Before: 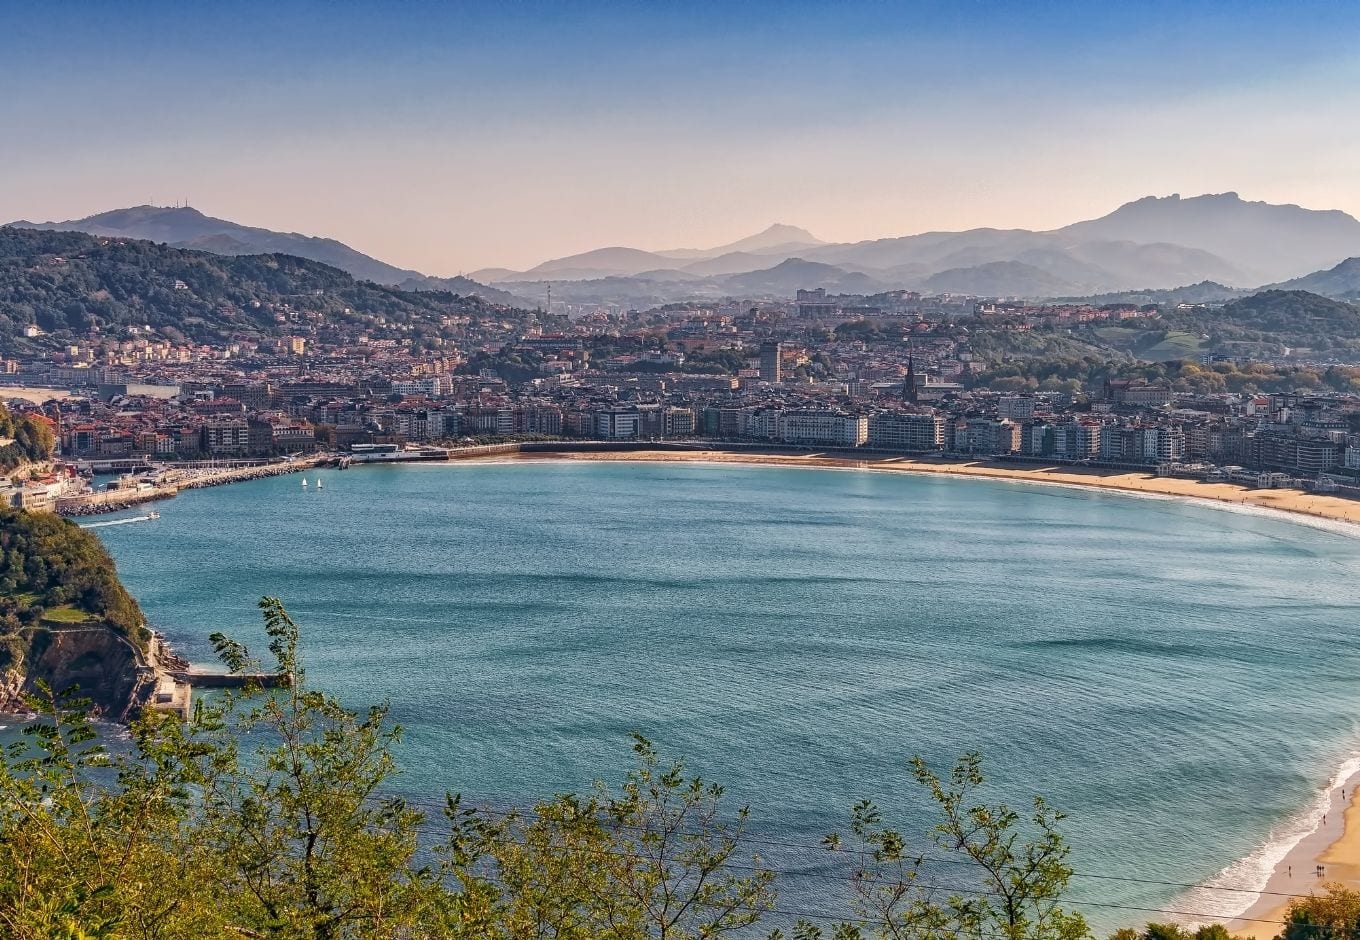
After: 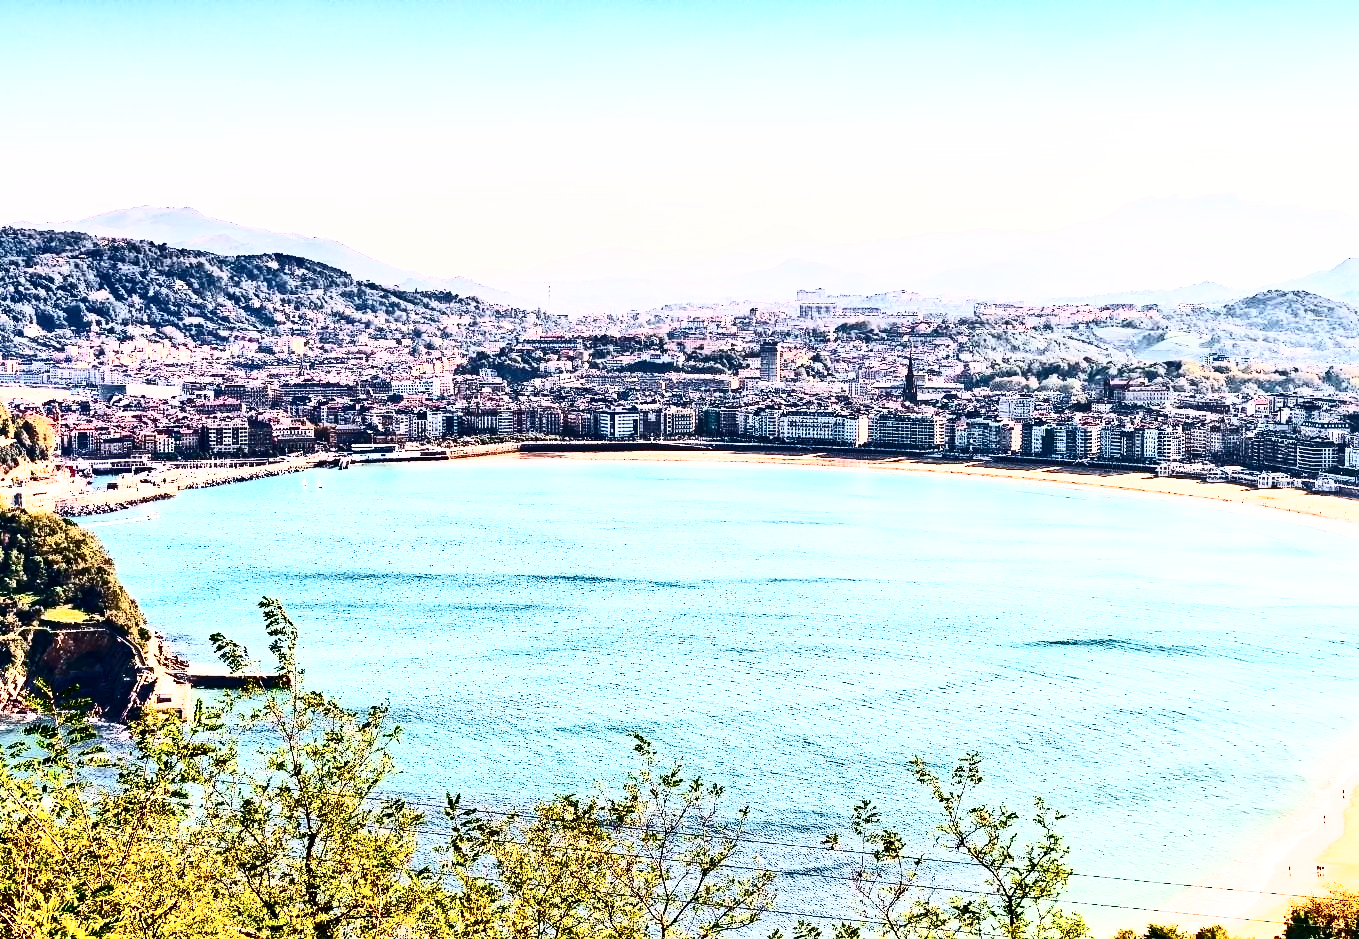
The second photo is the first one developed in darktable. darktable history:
contrast brightness saturation: contrast 0.93, brightness 0.2
base curve: curves: ch0 [(0, 0.003) (0.001, 0.002) (0.006, 0.004) (0.02, 0.022) (0.048, 0.086) (0.094, 0.234) (0.162, 0.431) (0.258, 0.629) (0.385, 0.8) (0.548, 0.918) (0.751, 0.988) (1, 1)], preserve colors none
